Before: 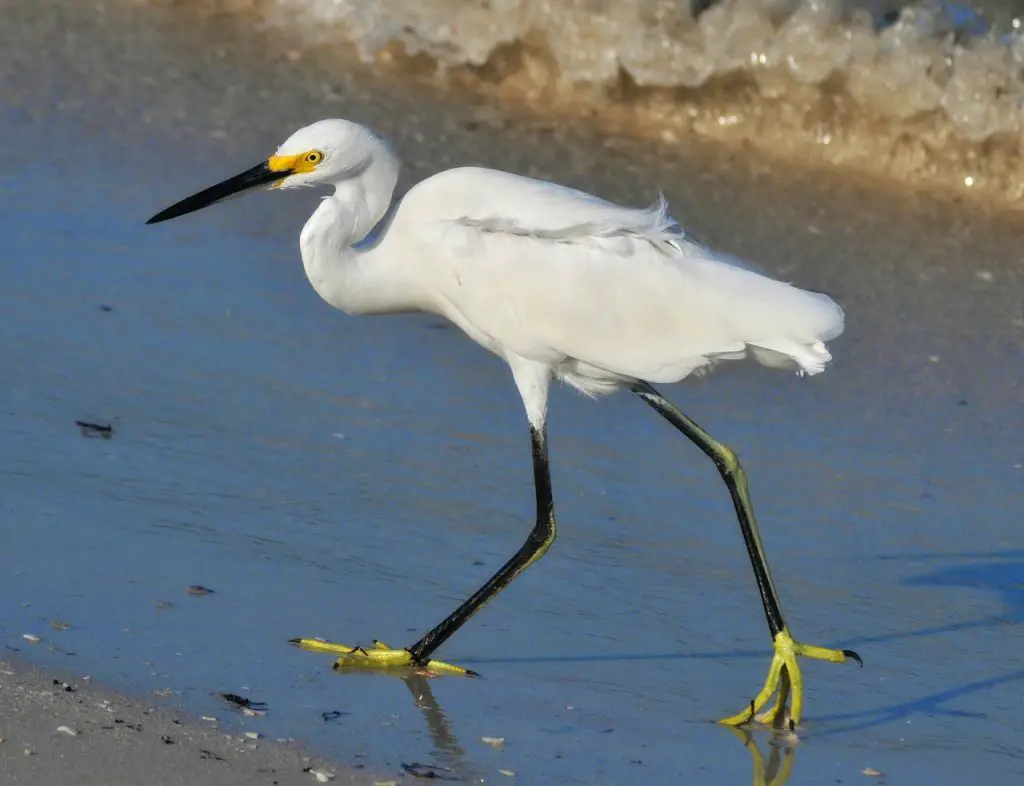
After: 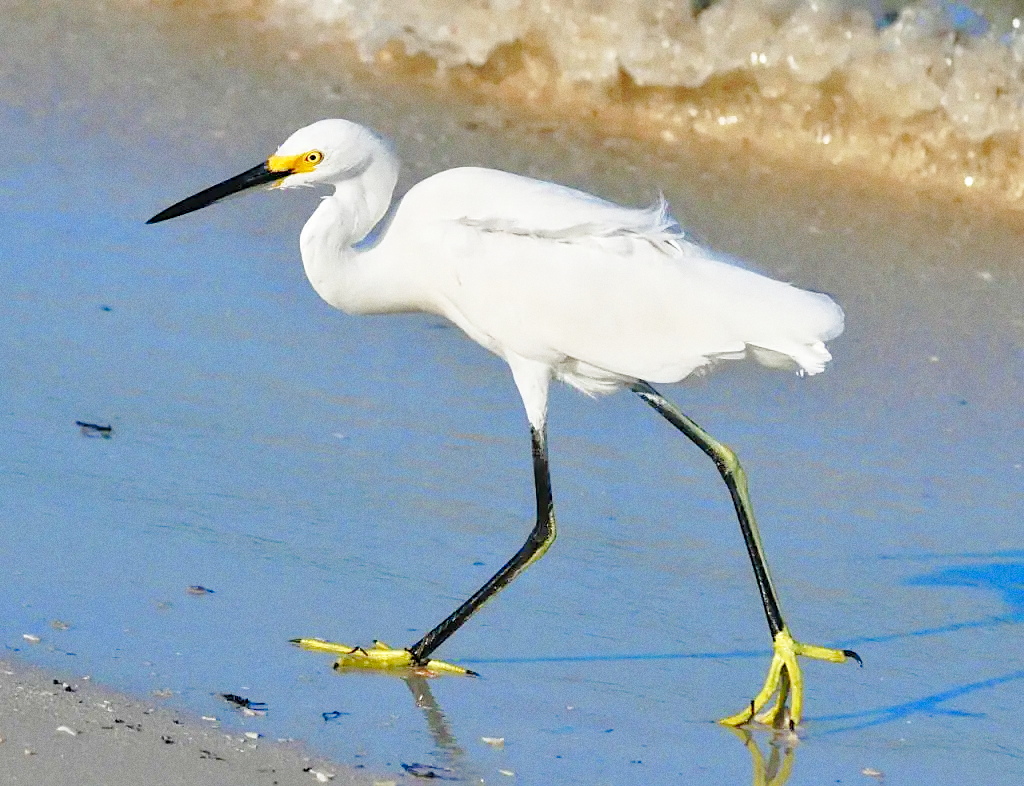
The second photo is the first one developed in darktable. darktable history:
tone curve: curves: ch0 [(0, 0) (0.004, 0.008) (0.077, 0.156) (0.169, 0.29) (0.774, 0.774) (1, 1)], color space Lab, linked channels, preserve colors none
base curve: curves: ch0 [(0, 0) (0.028, 0.03) (0.121, 0.232) (0.46, 0.748) (0.859, 0.968) (1, 1)], preserve colors none
grain: coarseness 0.09 ISO
sharpen: on, module defaults
color zones: curves: ch0 [(0.25, 0.5) (0.463, 0.627) (0.484, 0.637) (0.75, 0.5)]
